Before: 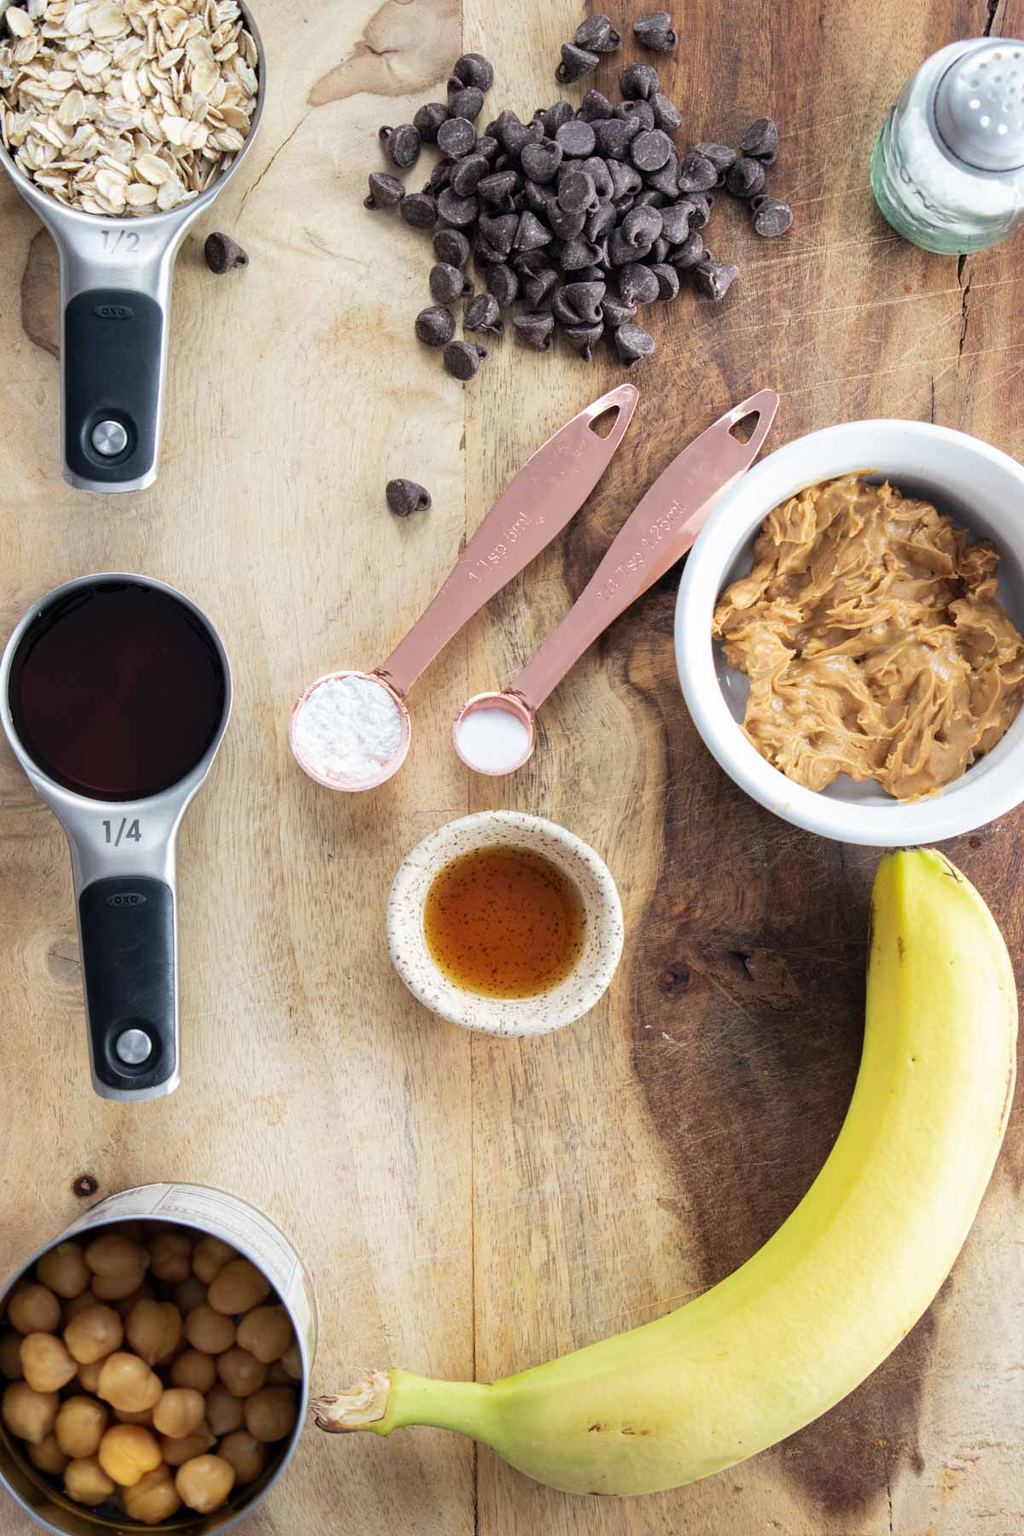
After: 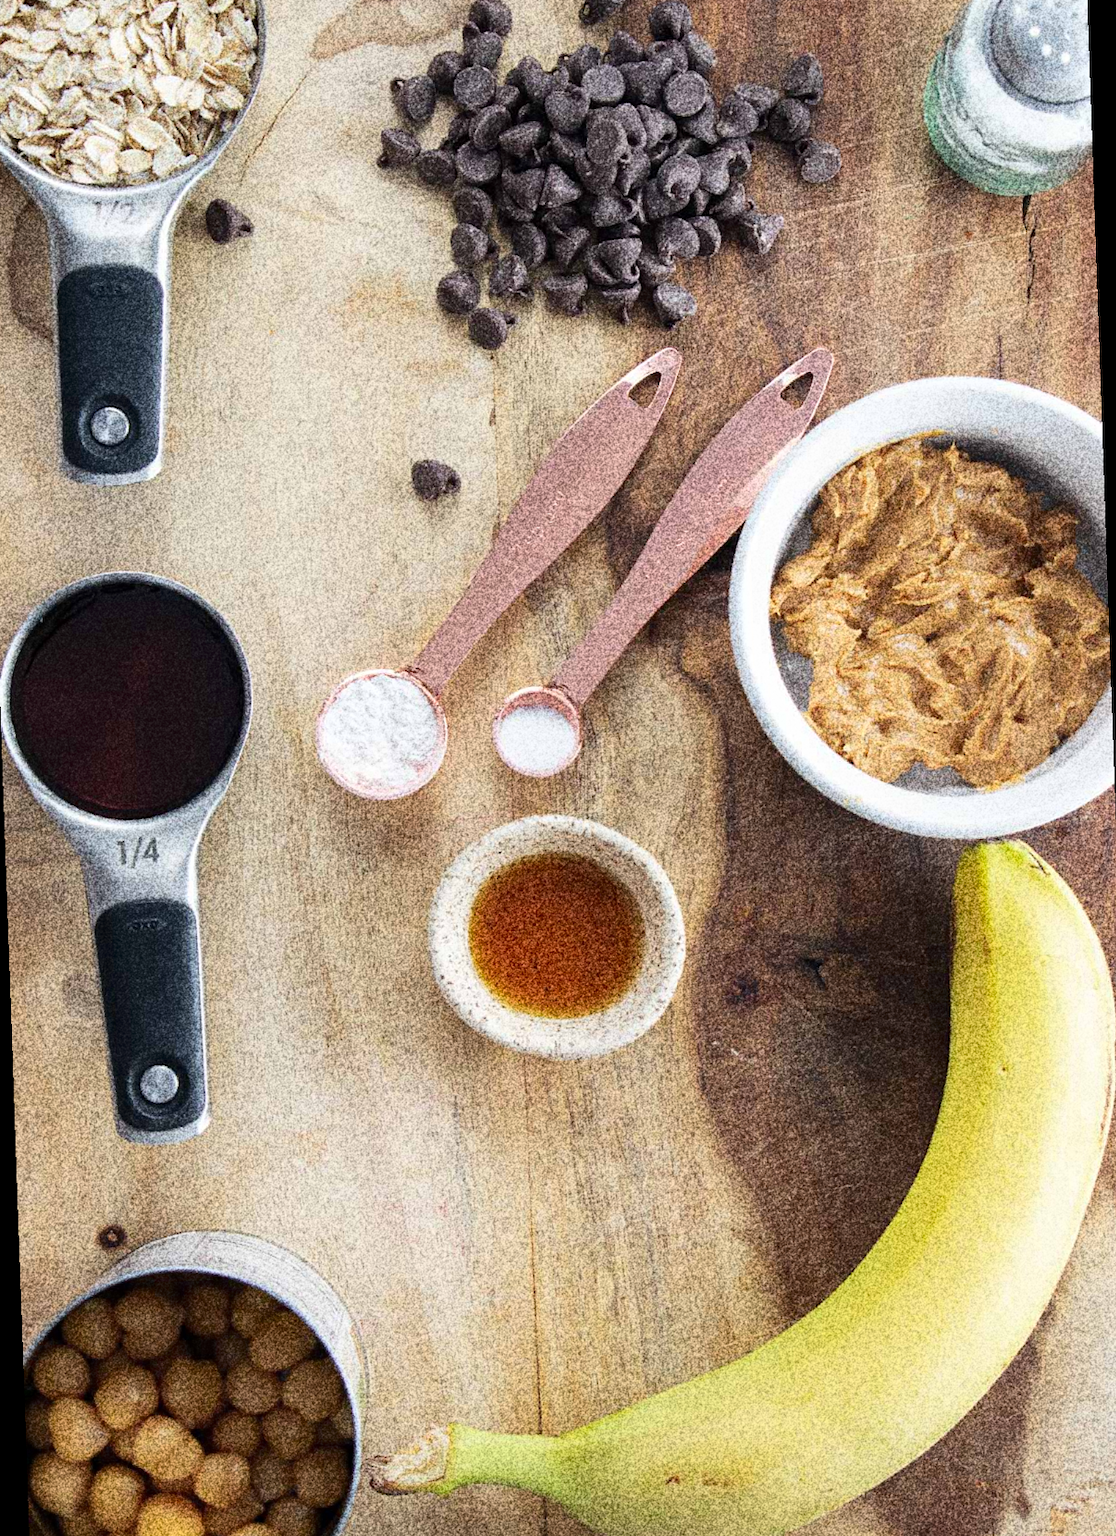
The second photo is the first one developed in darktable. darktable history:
grain: coarseness 30.02 ISO, strength 100%
rotate and perspective: rotation -2°, crop left 0.022, crop right 0.978, crop top 0.049, crop bottom 0.951
